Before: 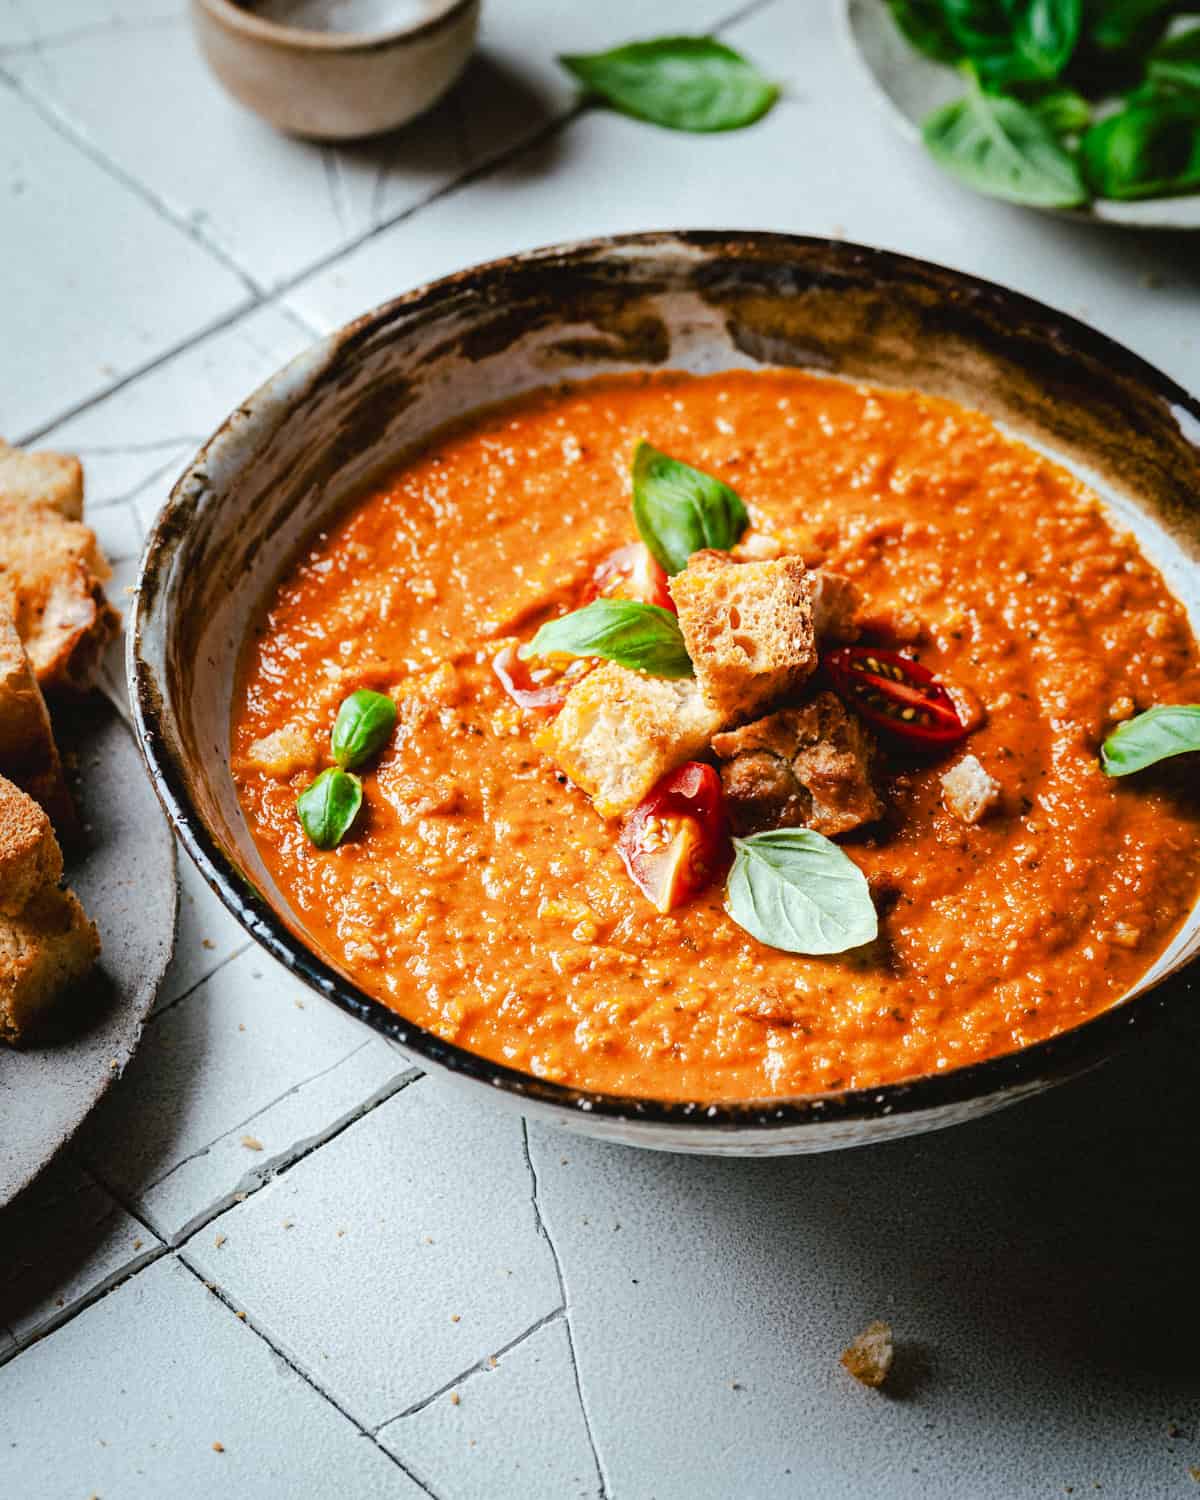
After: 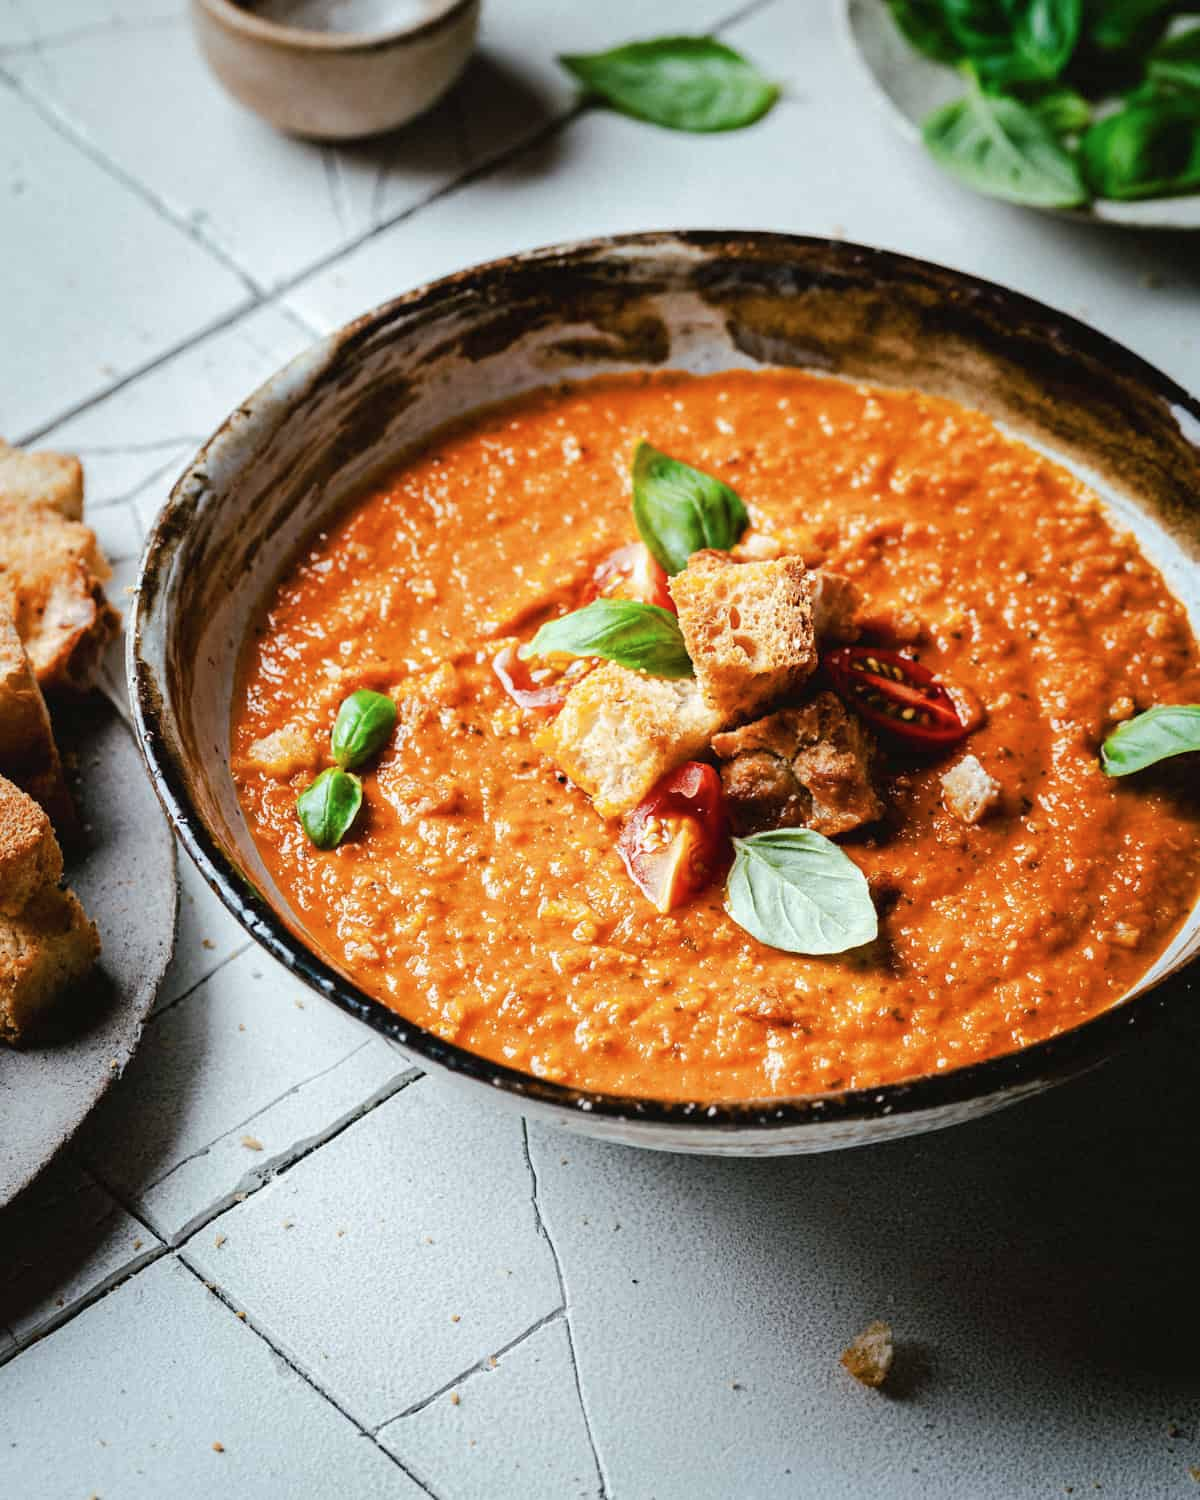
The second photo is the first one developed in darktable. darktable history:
contrast brightness saturation: saturation -0.086
